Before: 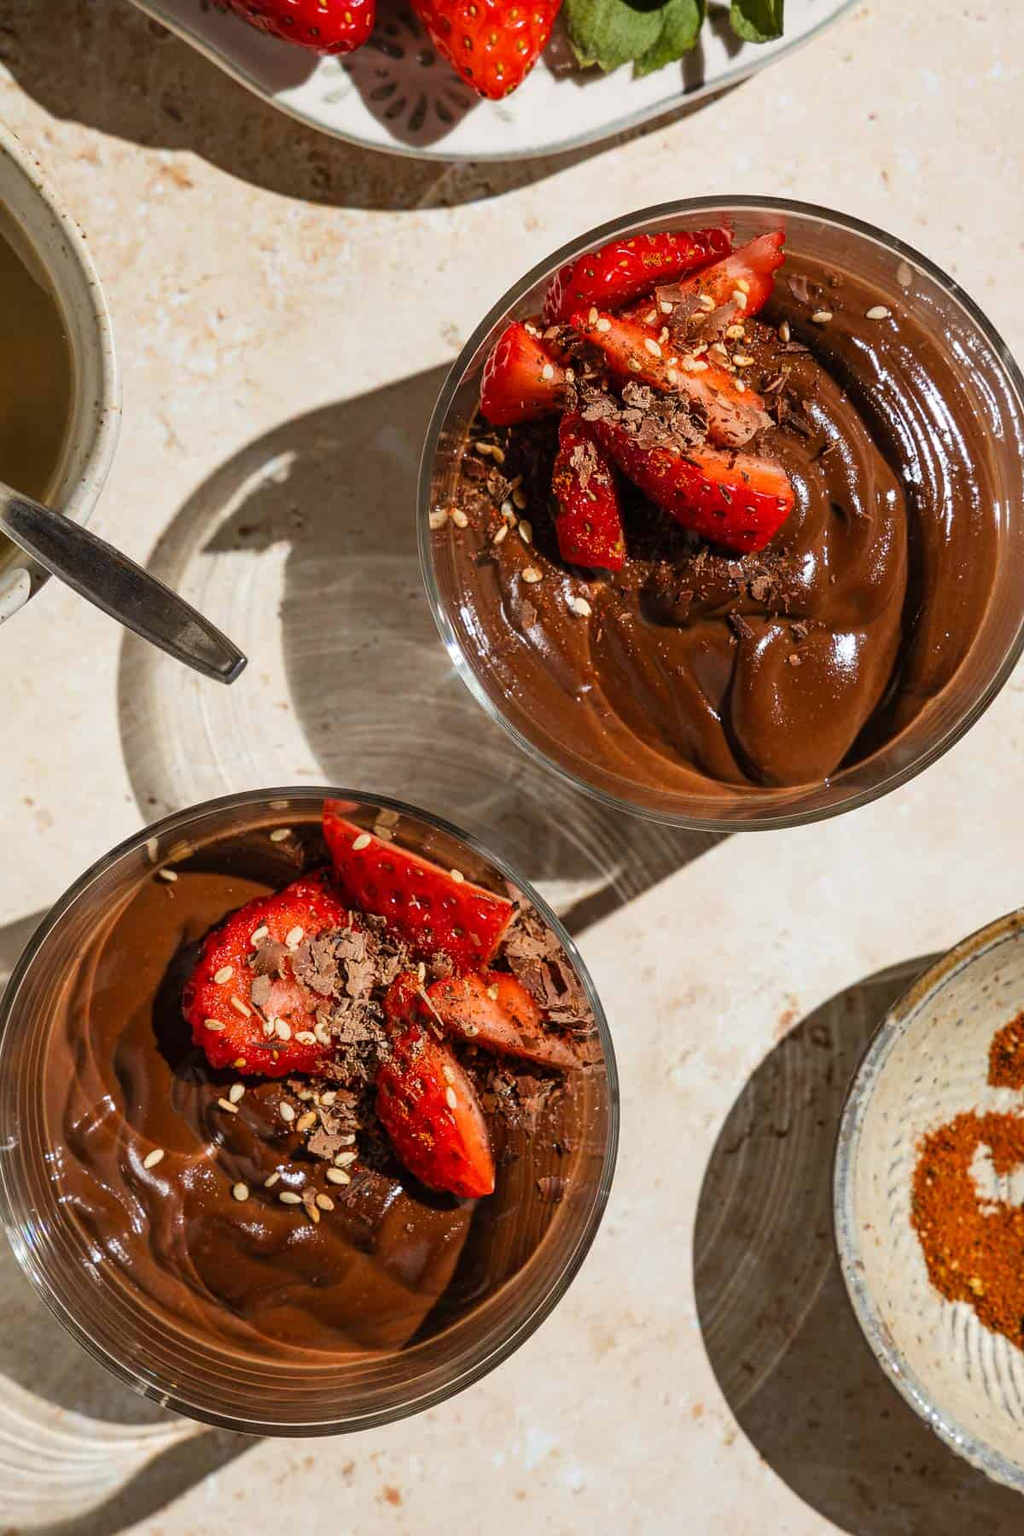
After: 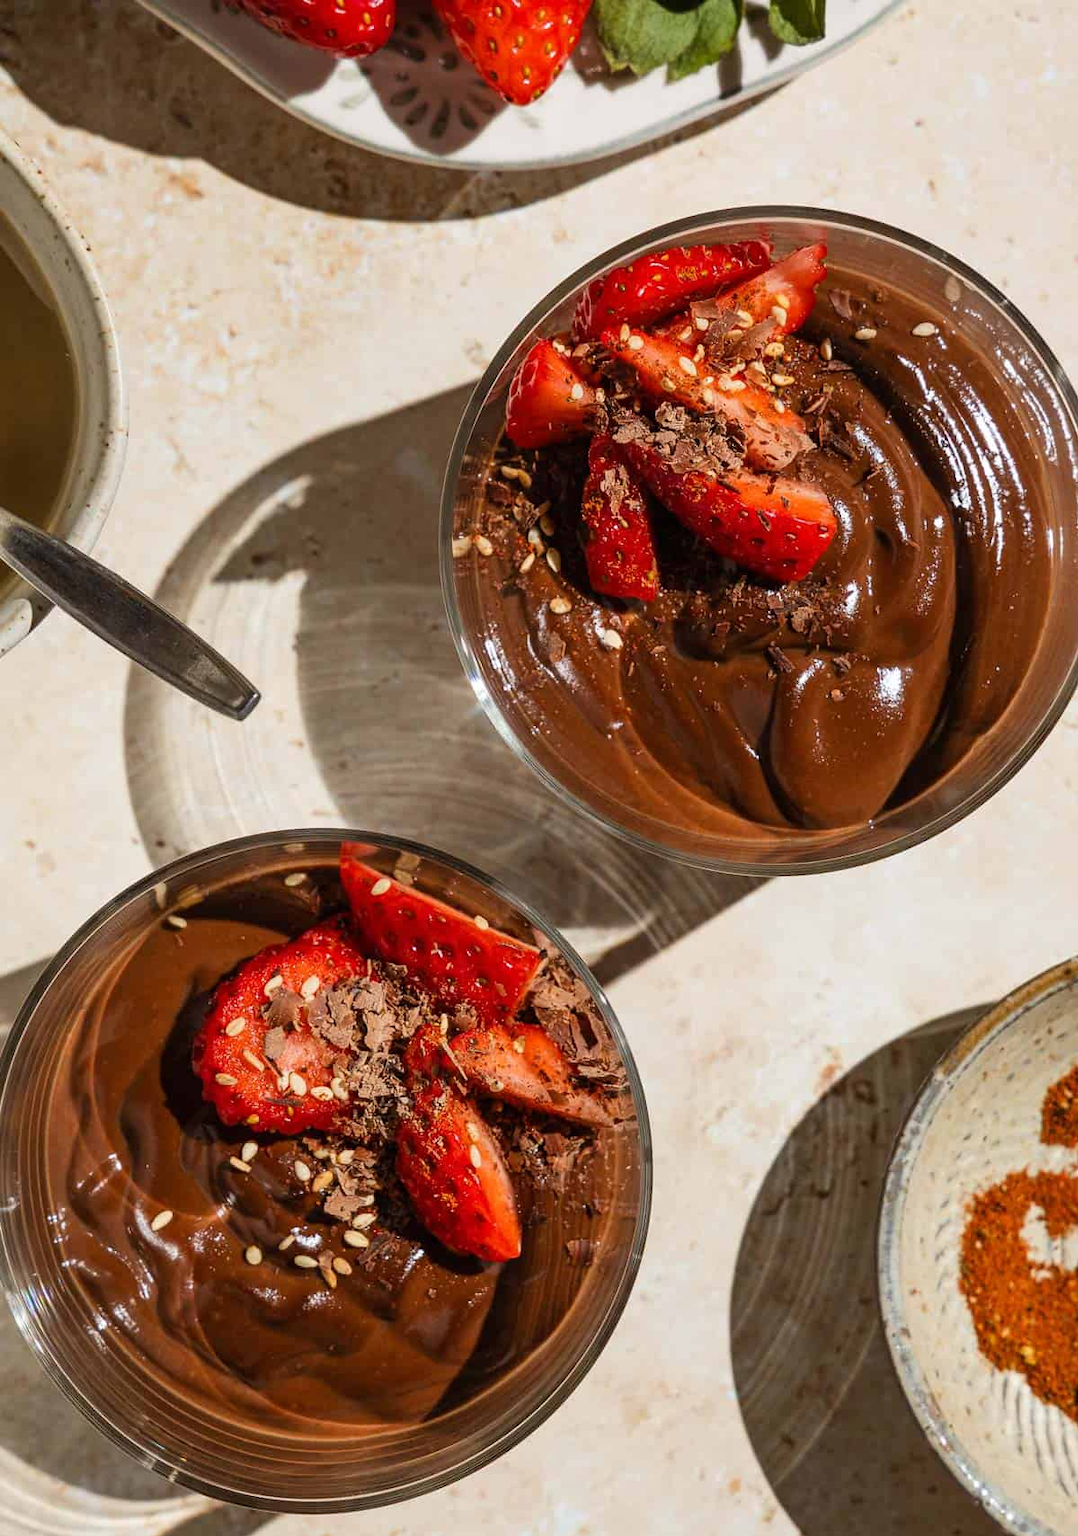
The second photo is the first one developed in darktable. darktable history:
crop and rotate: top 0.006%, bottom 5.019%
